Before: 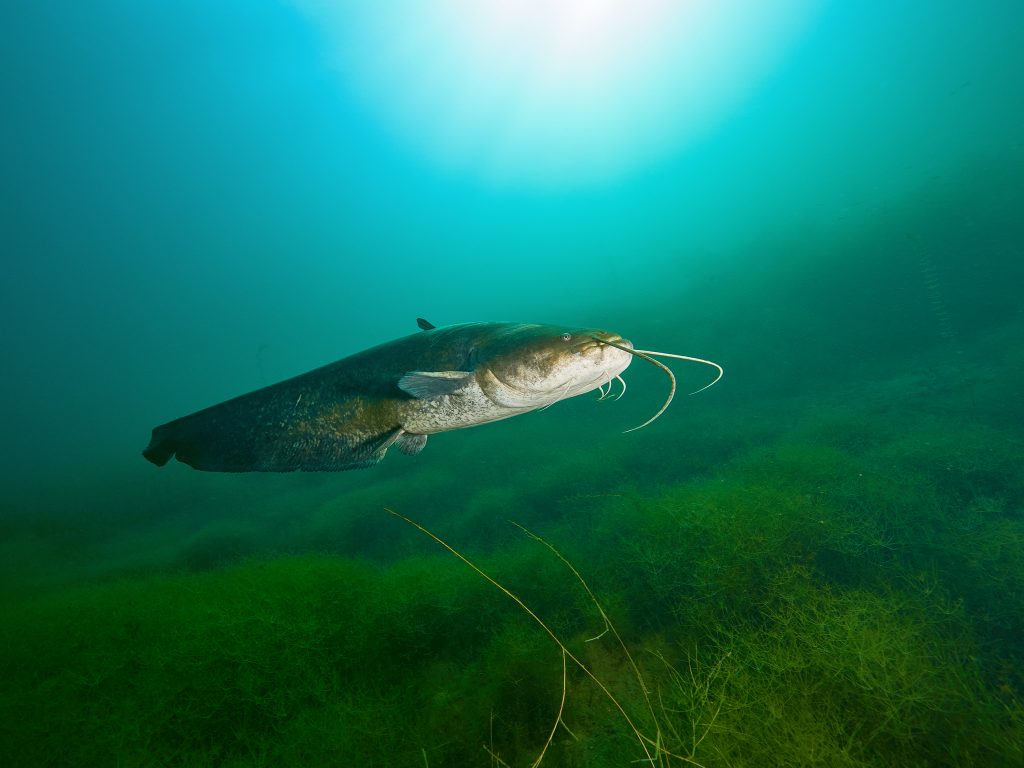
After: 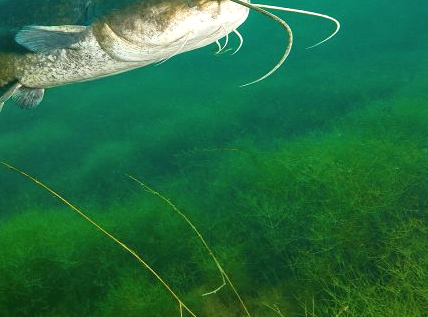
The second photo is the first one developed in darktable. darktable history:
crop: left 37.489%, top 45.09%, right 20.686%, bottom 13.597%
exposure: black level correction -0.002, exposure 0.533 EV, compensate highlight preservation false
shadows and highlights: highlights 71.02, highlights color adjustment 40.29%, soften with gaussian
